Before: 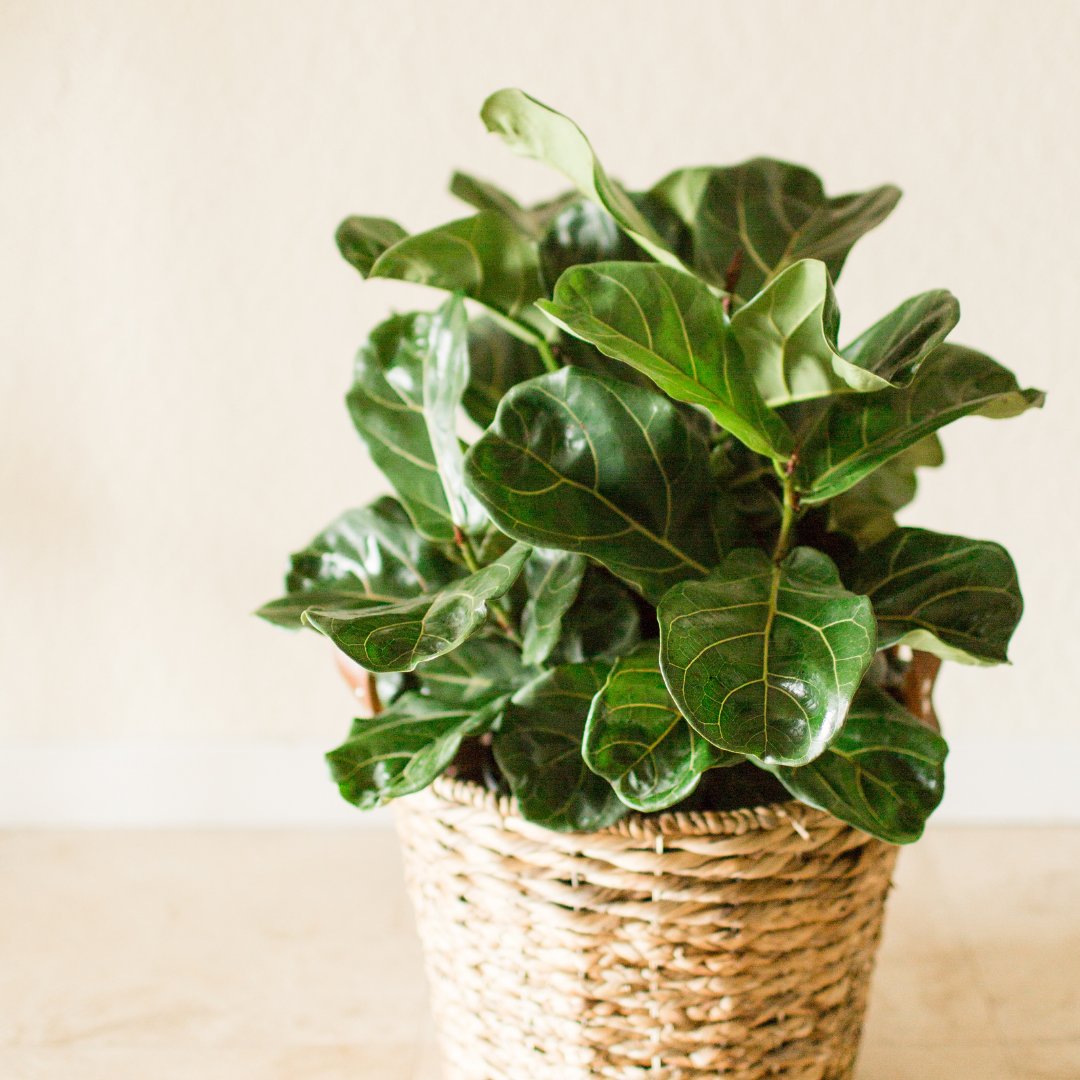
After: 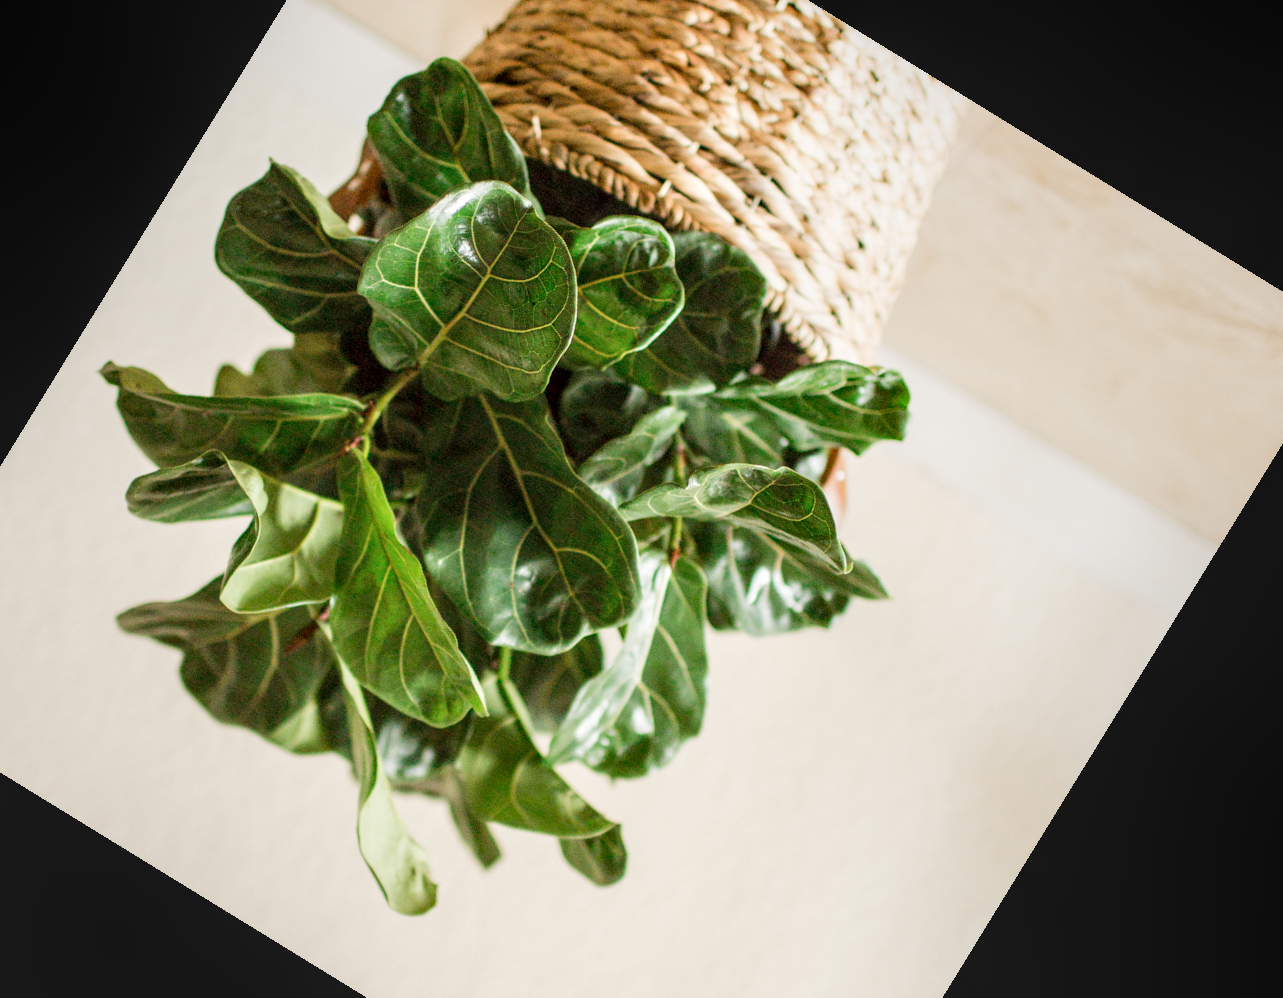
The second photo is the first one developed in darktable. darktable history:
crop and rotate: angle 148.44°, left 9.129%, top 15.639%, right 4.484%, bottom 17.158%
local contrast: on, module defaults
